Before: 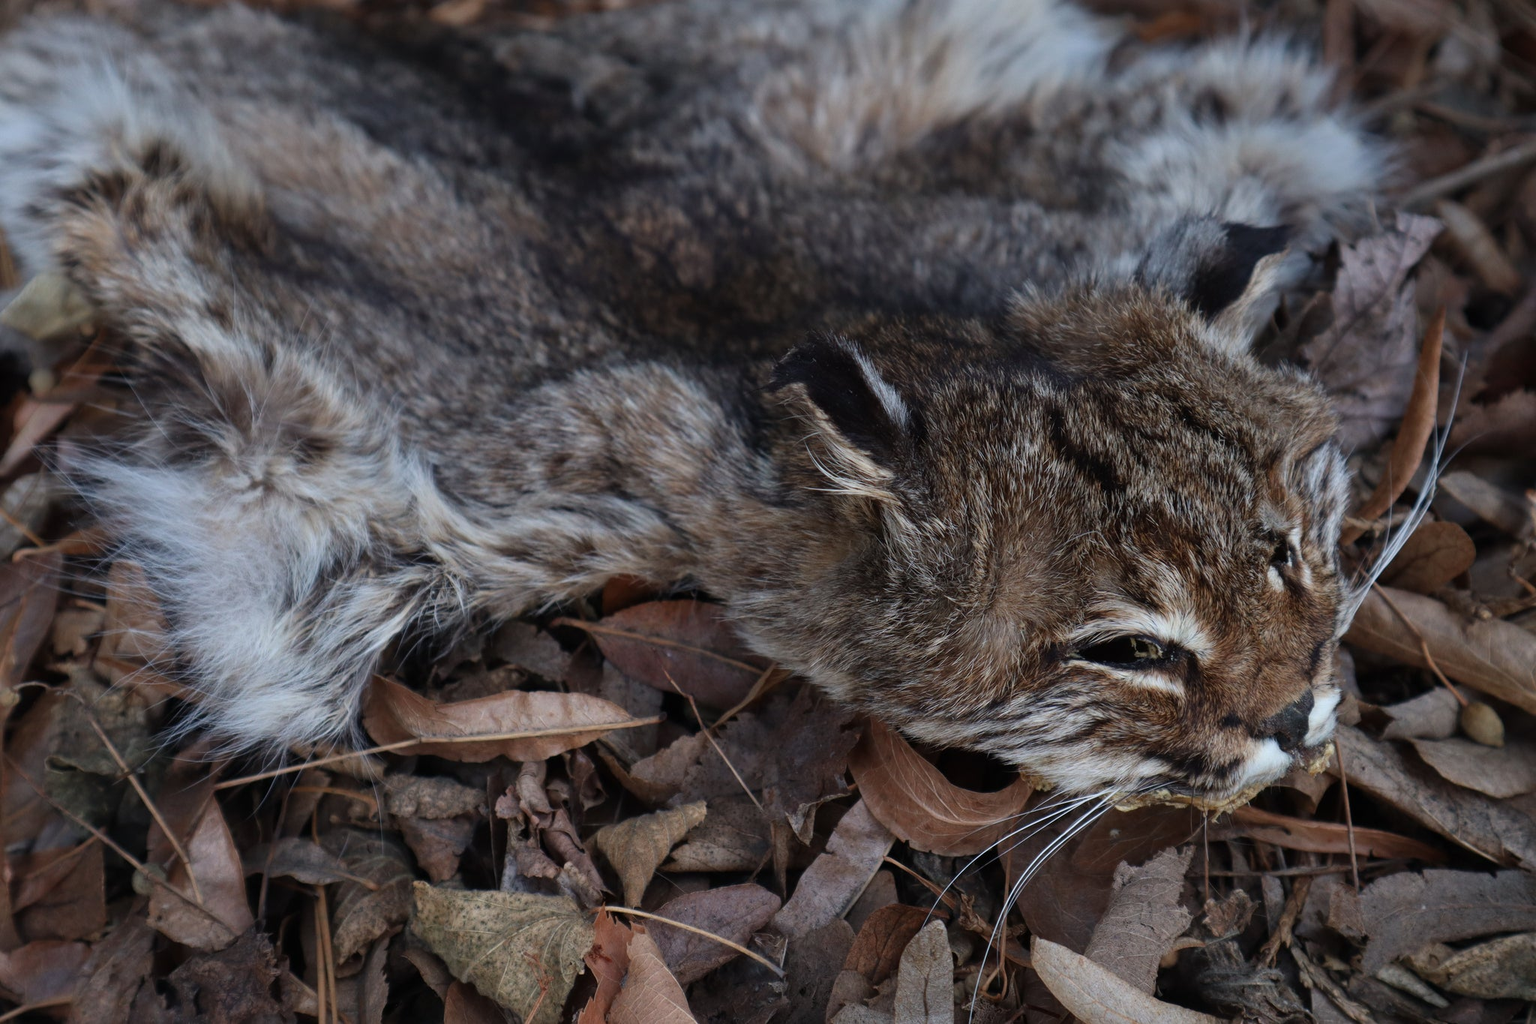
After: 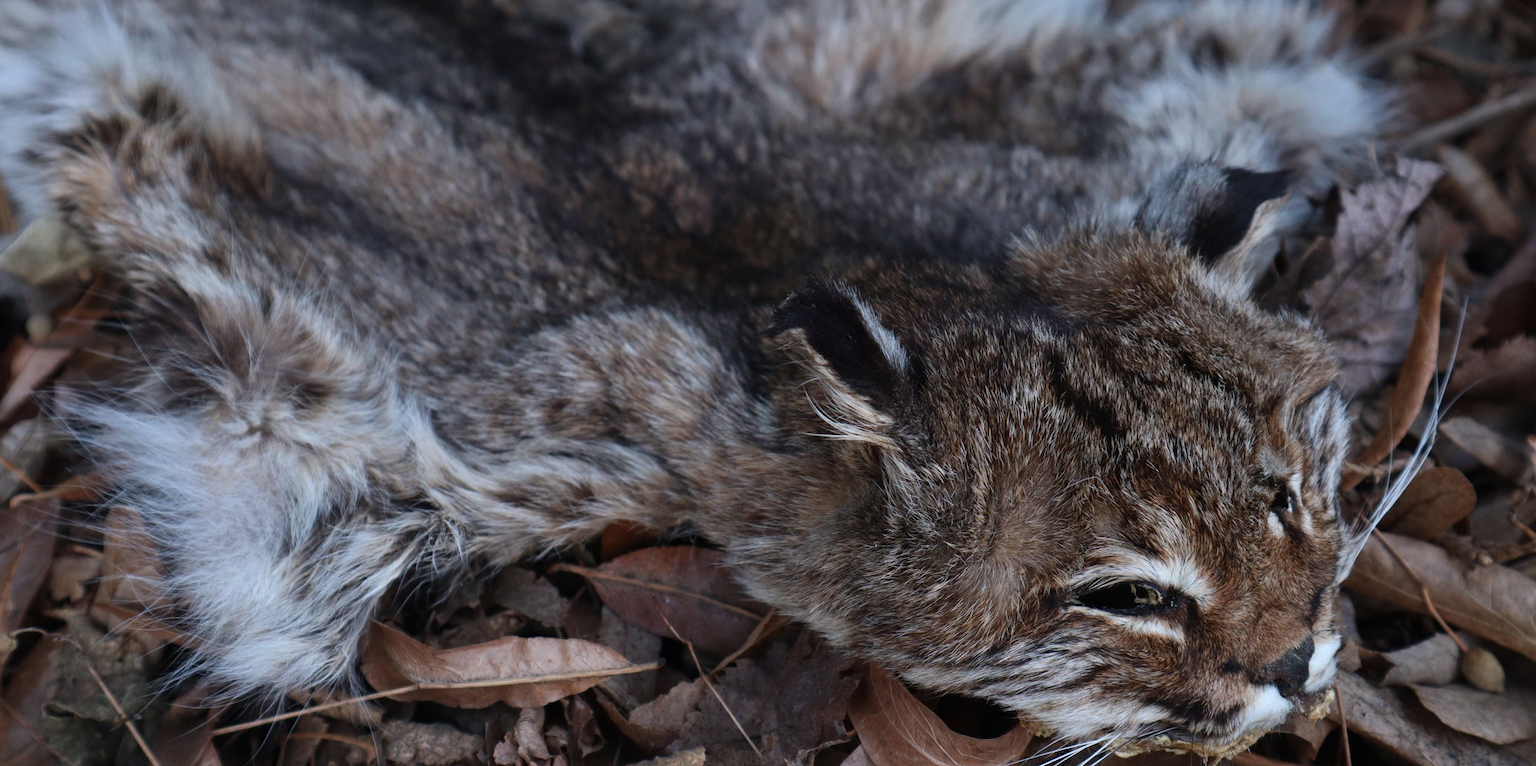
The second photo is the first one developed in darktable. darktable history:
contrast brightness saturation: contrast 0.097, brightness 0.018, saturation 0.022
color correction: highlights a* -0.102, highlights b* -5.54, shadows a* -0.121, shadows b* -0.132
crop: left 0.221%, top 5.478%, bottom 19.846%
